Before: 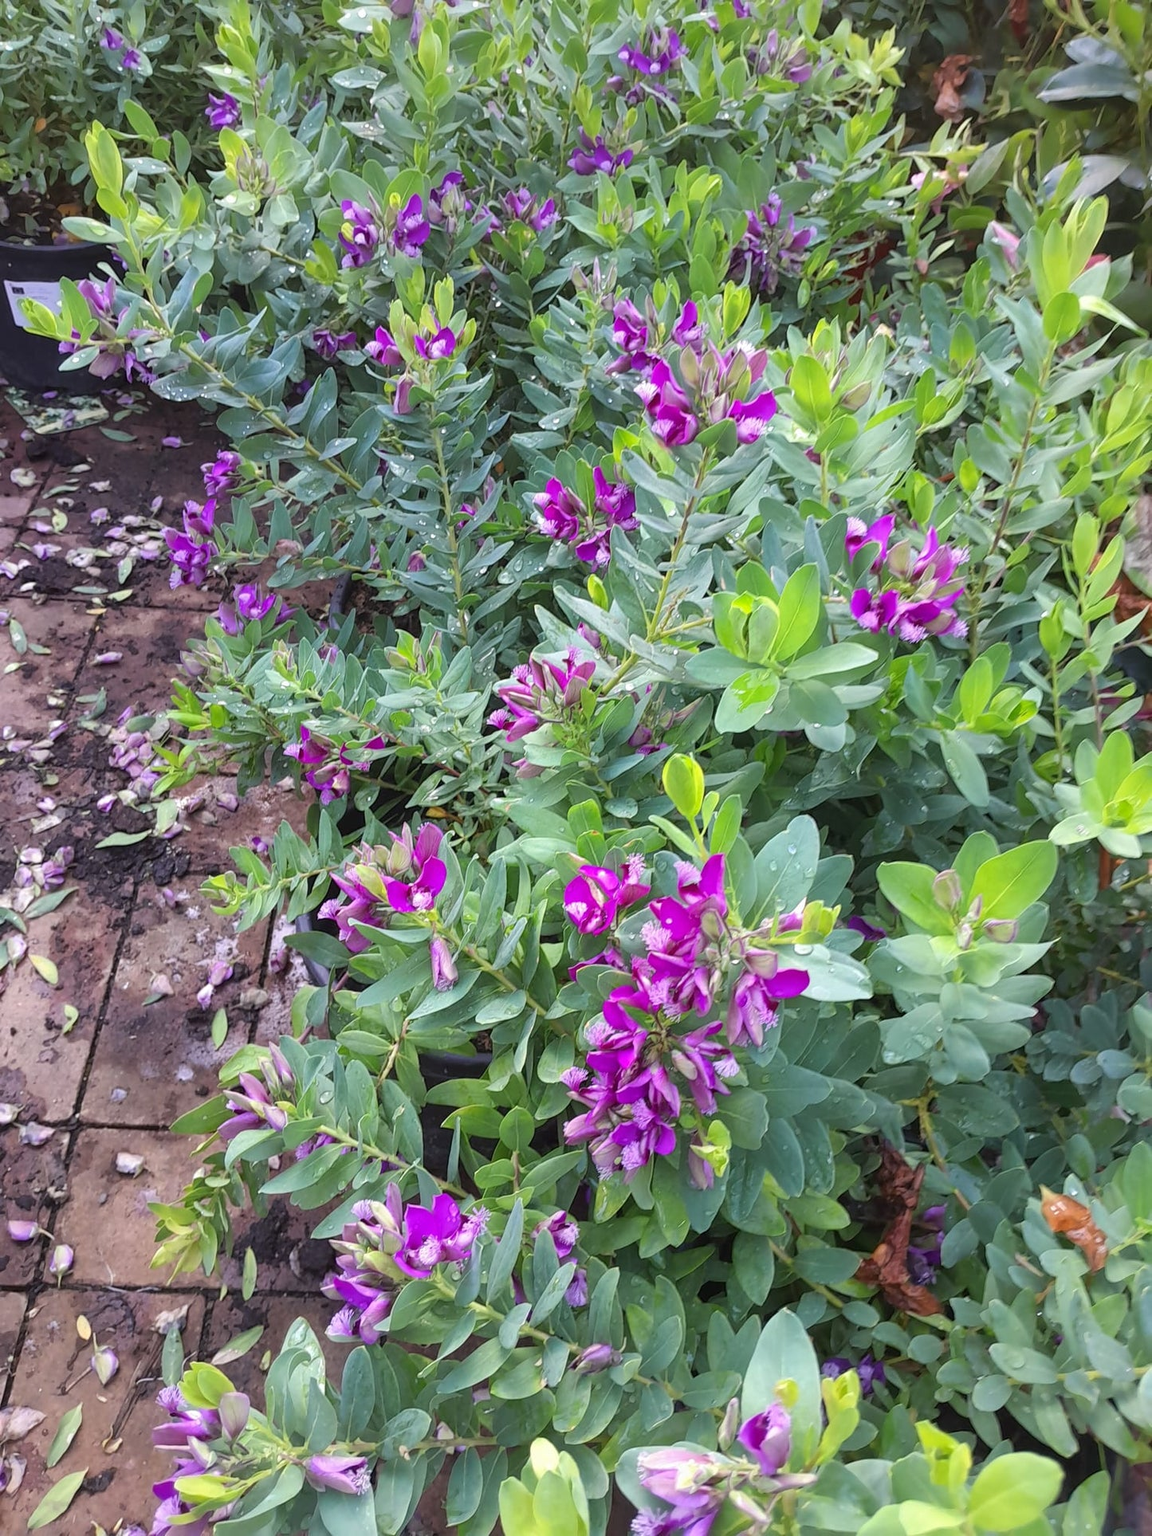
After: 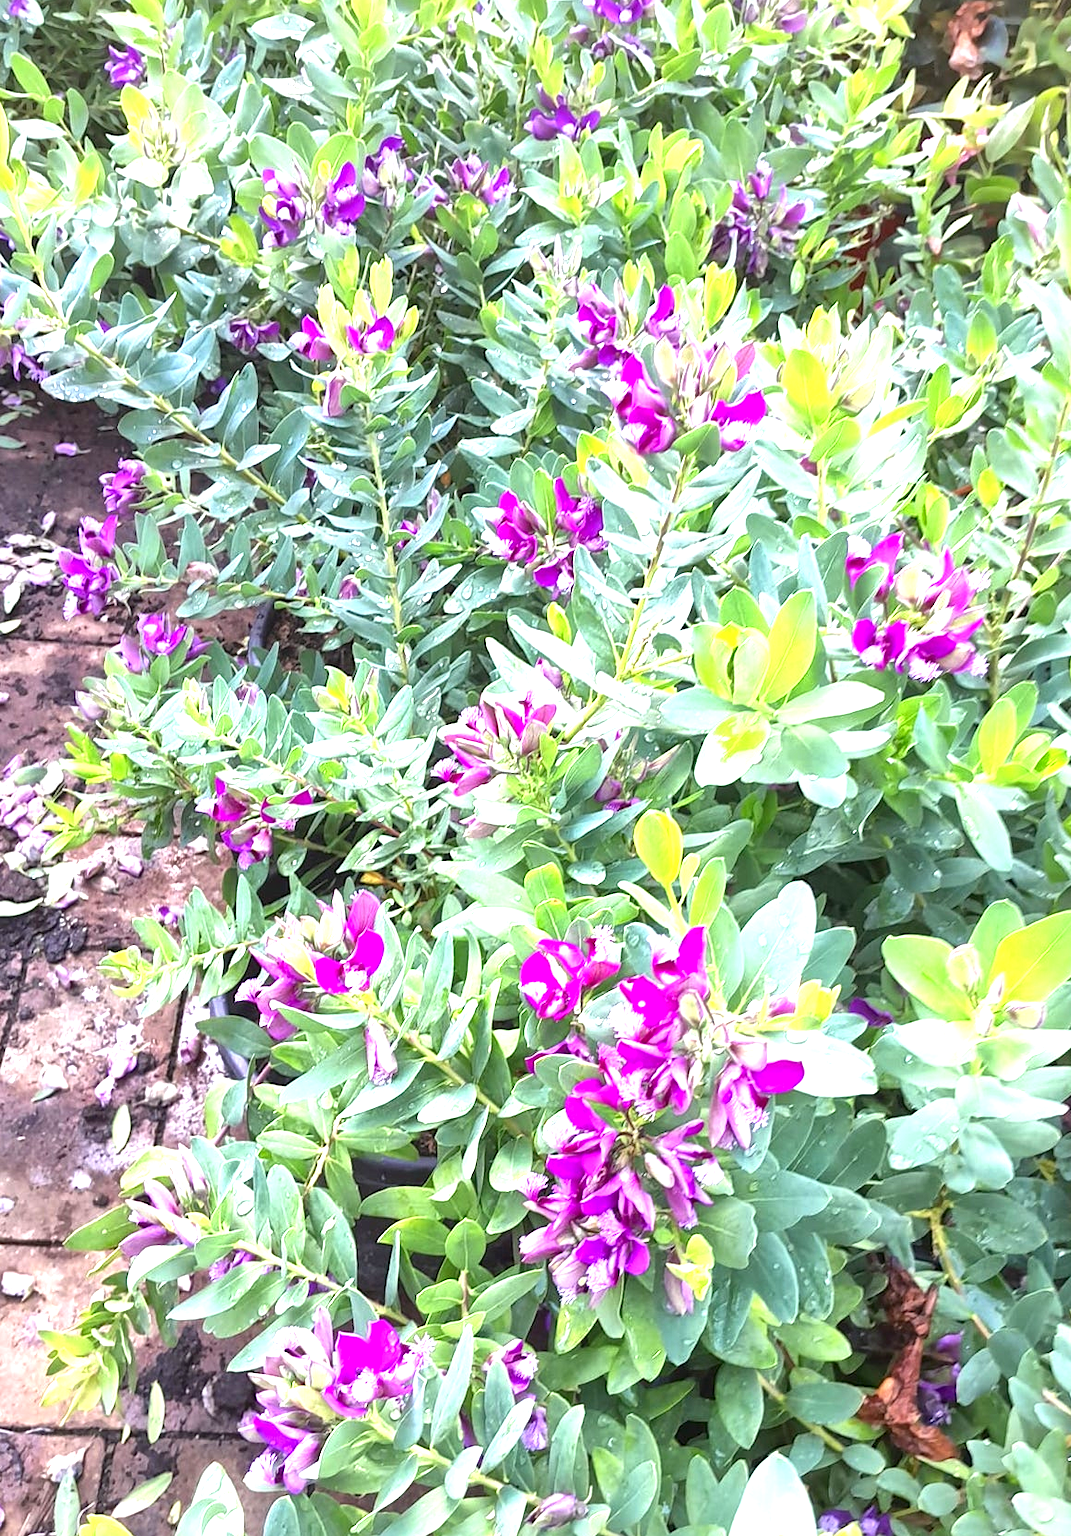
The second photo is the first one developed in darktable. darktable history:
local contrast: mode bilateral grid, contrast 20, coarseness 50, detail 172%, midtone range 0.2
exposure: black level correction 0.001, exposure 1.398 EV, compensate exposure bias true, compensate highlight preservation false
contrast equalizer: y [[0.579, 0.58, 0.505, 0.5, 0.5, 0.5], [0.5 ×6], [0.5 ×6], [0 ×6], [0 ×6]], mix -0.207
crop: left 10.016%, top 3.568%, right 9.236%, bottom 9.306%
